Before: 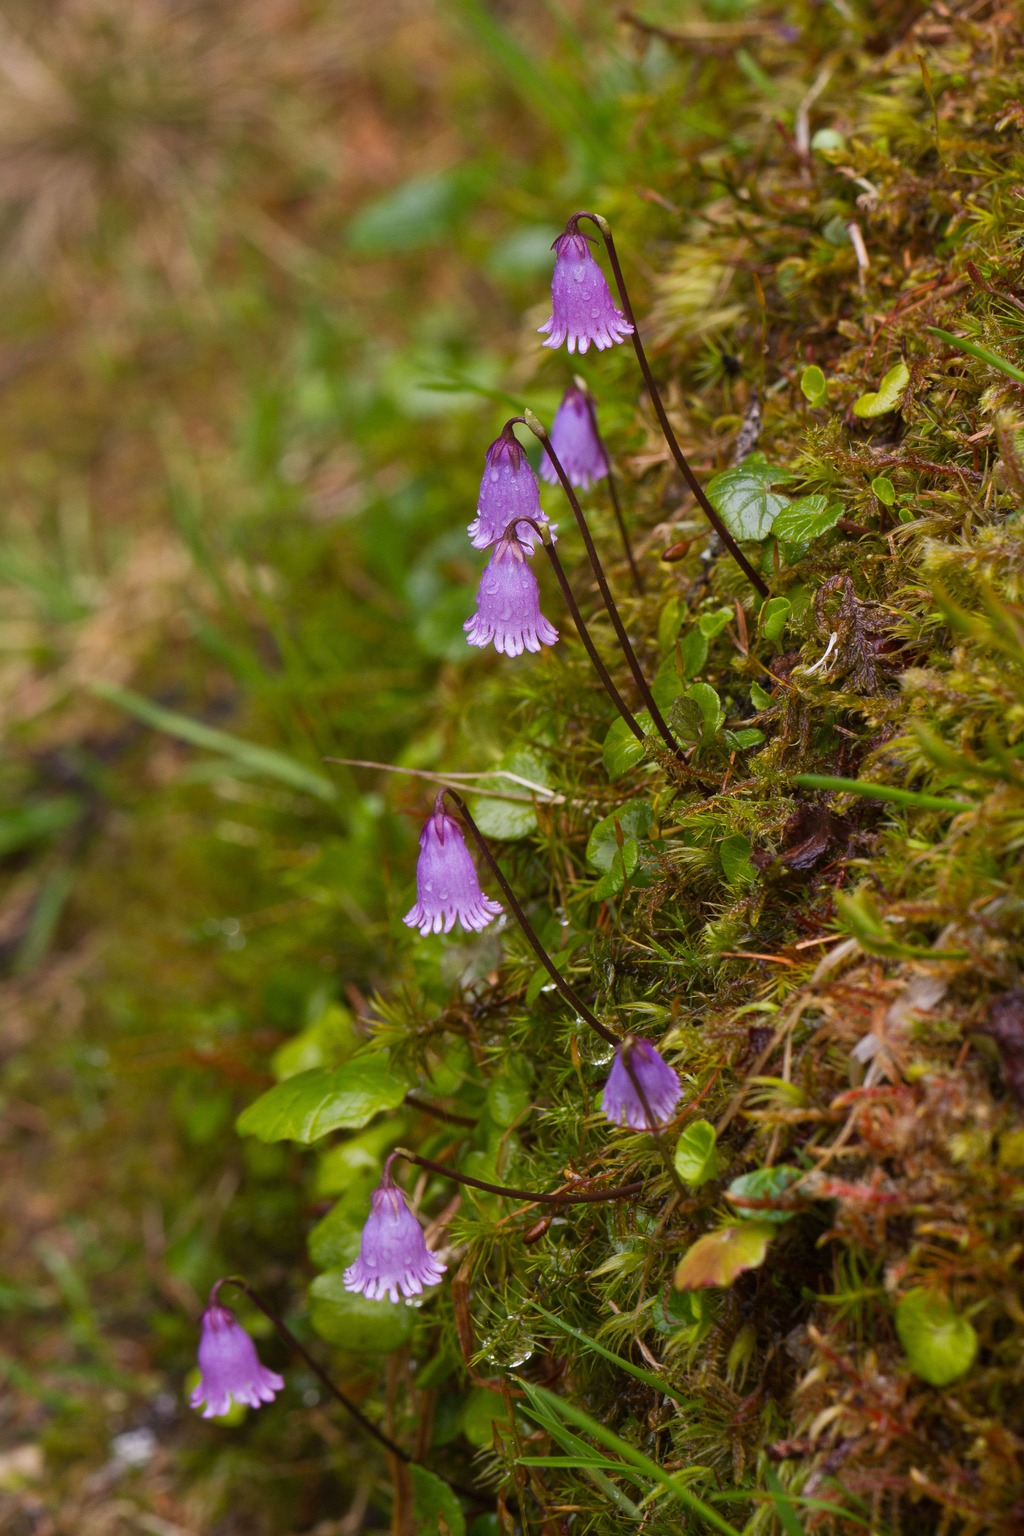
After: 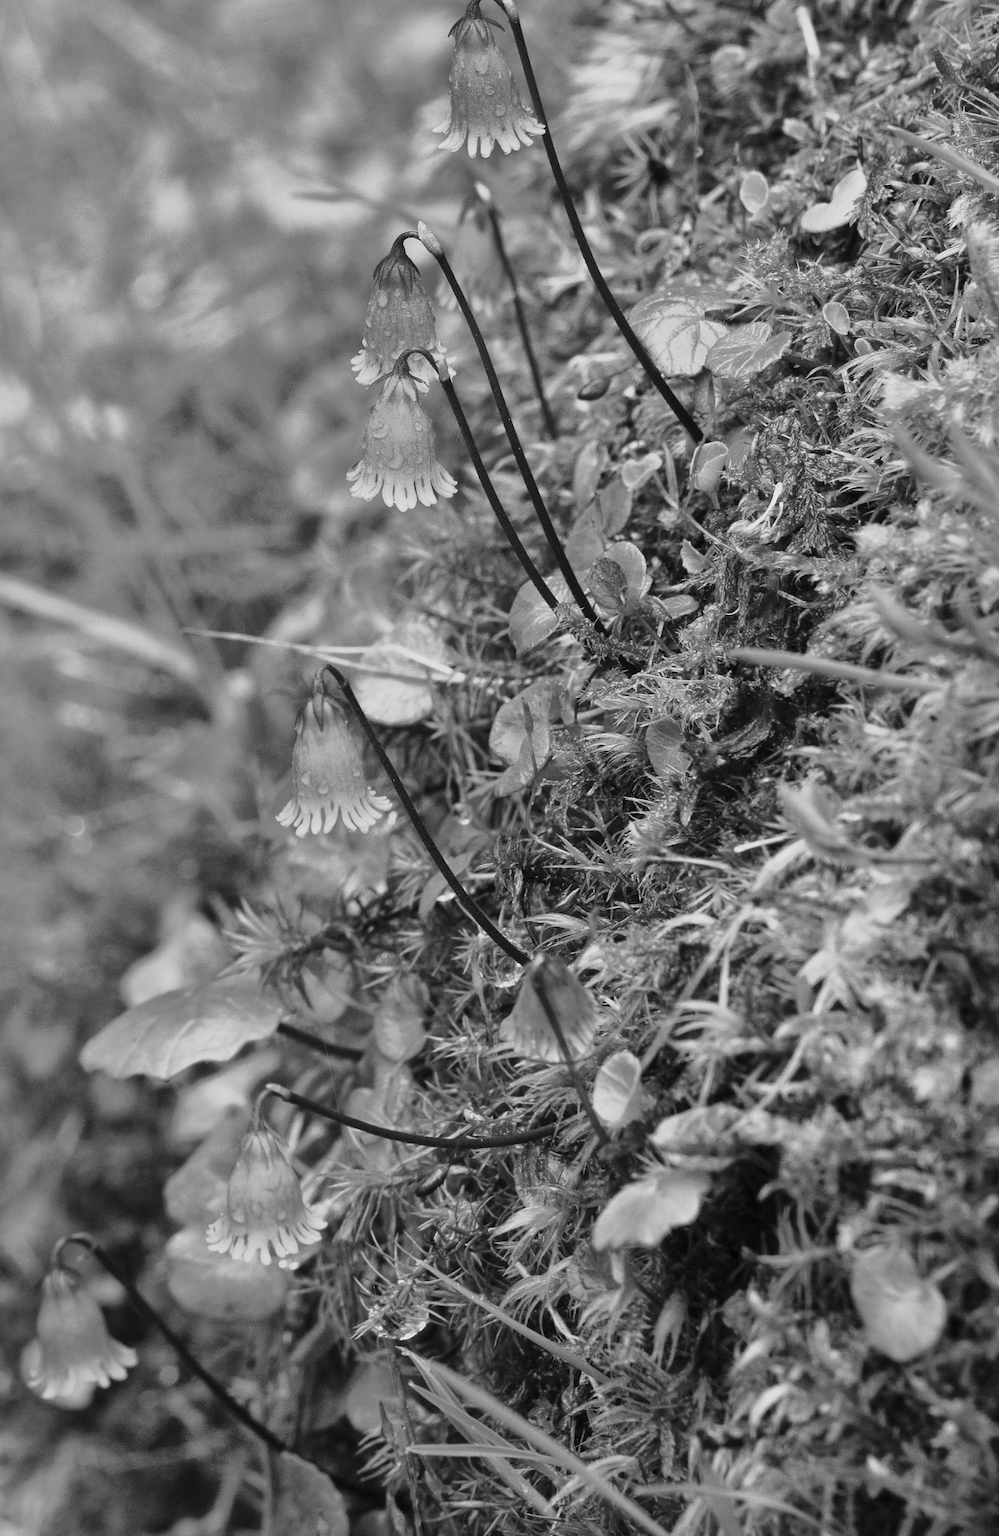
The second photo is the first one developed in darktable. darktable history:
base curve: curves: ch0 [(0, 0) (0.028, 0.03) (0.121, 0.232) (0.46, 0.748) (0.859, 0.968) (1, 1)], preserve colors none
crop: left 16.315%, top 14.246%
monochrome: a 26.22, b 42.67, size 0.8
tone curve: curves: ch0 [(0, 0) (0.105, 0.068) (0.195, 0.162) (0.283, 0.283) (0.384, 0.404) (0.485, 0.531) (0.638, 0.681) (0.795, 0.879) (1, 0.977)]; ch1 [(0, 0) (0.161, 0.092) (0.35, 0.33) (0.379, 0.401) (0.456, 0.469) (0.504, 0.498) (0.53, 0.532) (0.58, 0.619) (0.635, 0.671) (1, 1)]; ch2 [(0, 0) (0.371, 0.362) (0.437, 0.437) (0.483, 0.484) (0.53, 0.515) (0.56, 0.58) (0.622, 0.606) (1, 1)], color space Lab, independent channels, preserve colors none
shadows and highlights: shadows 60, highlights -60
